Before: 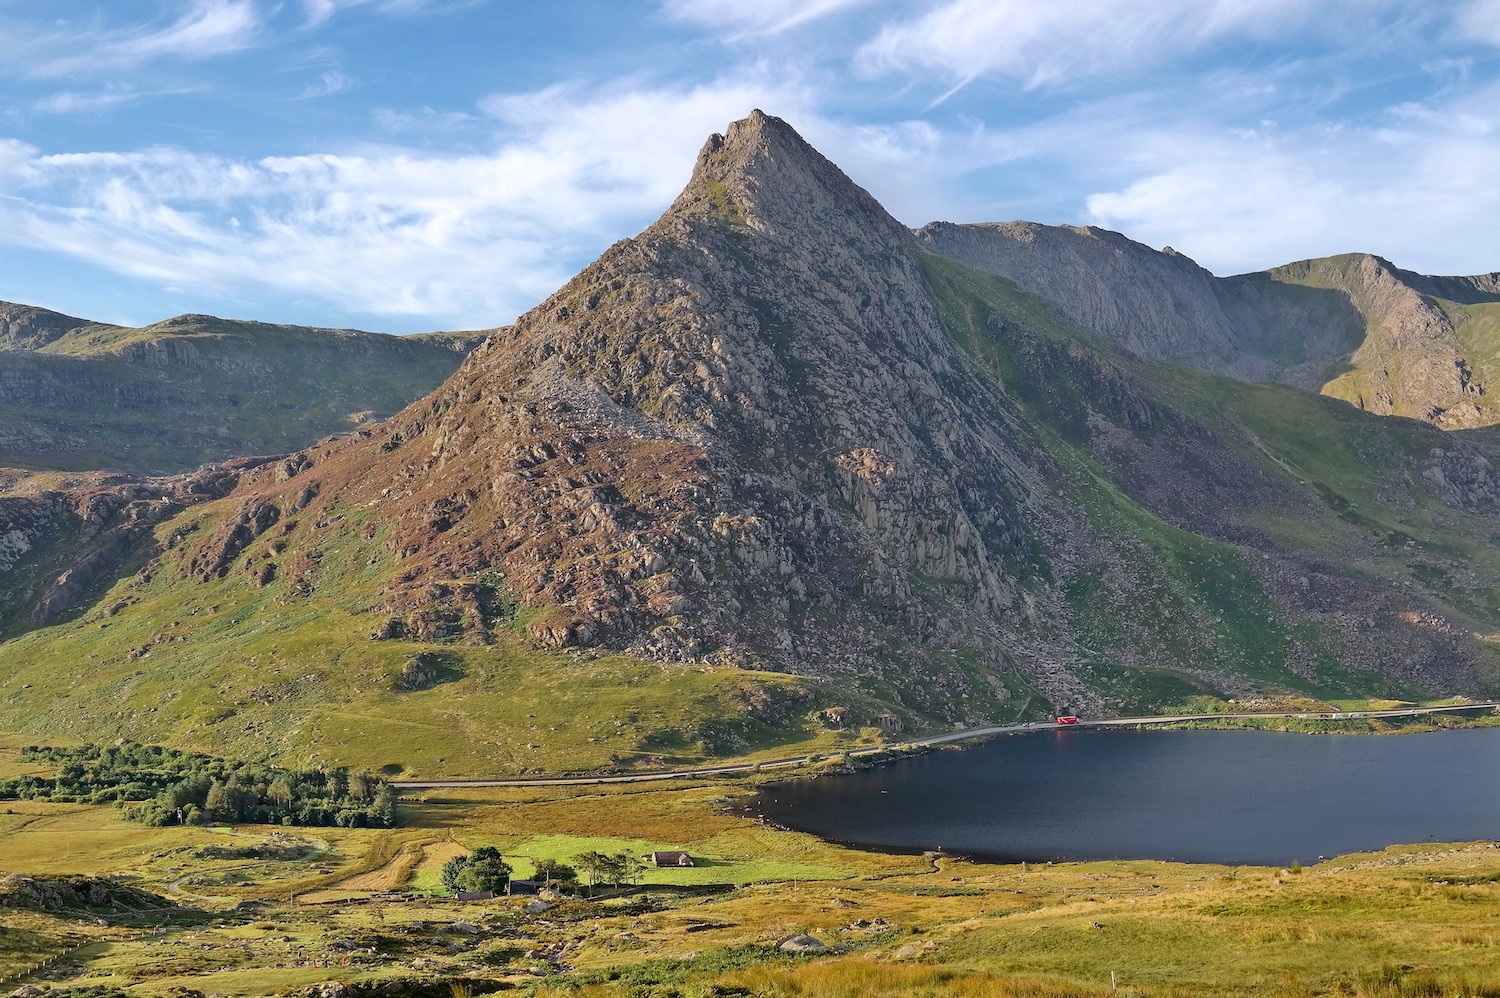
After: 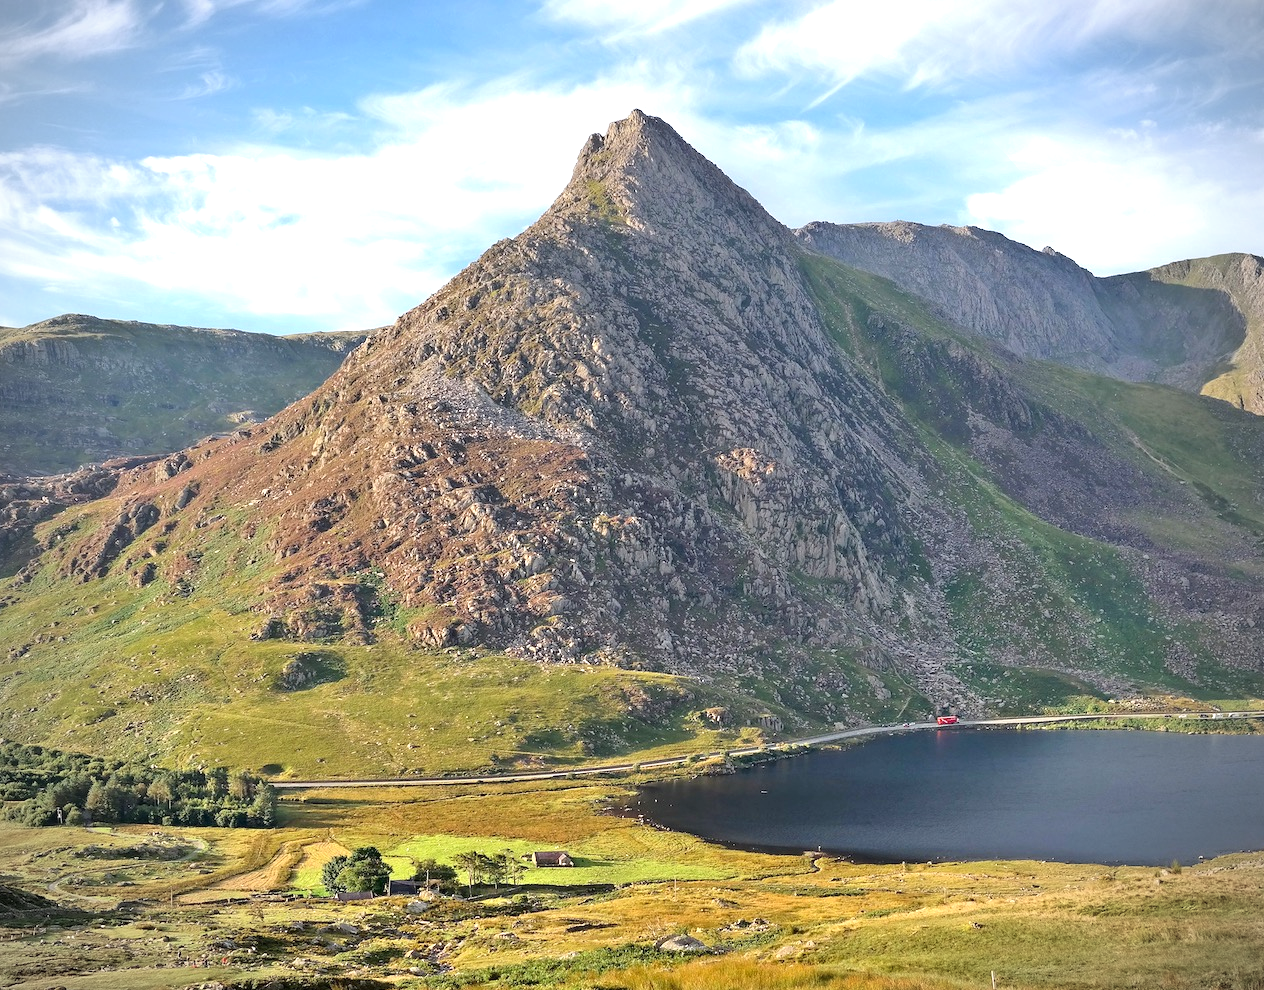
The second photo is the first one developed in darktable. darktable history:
vignetting: unbound false
crop: left 8.026%, right 7.374%
exposure: black level correction 0, exposure 0.7 EV, compensate exposure bias true, compensate highlight preservation false
